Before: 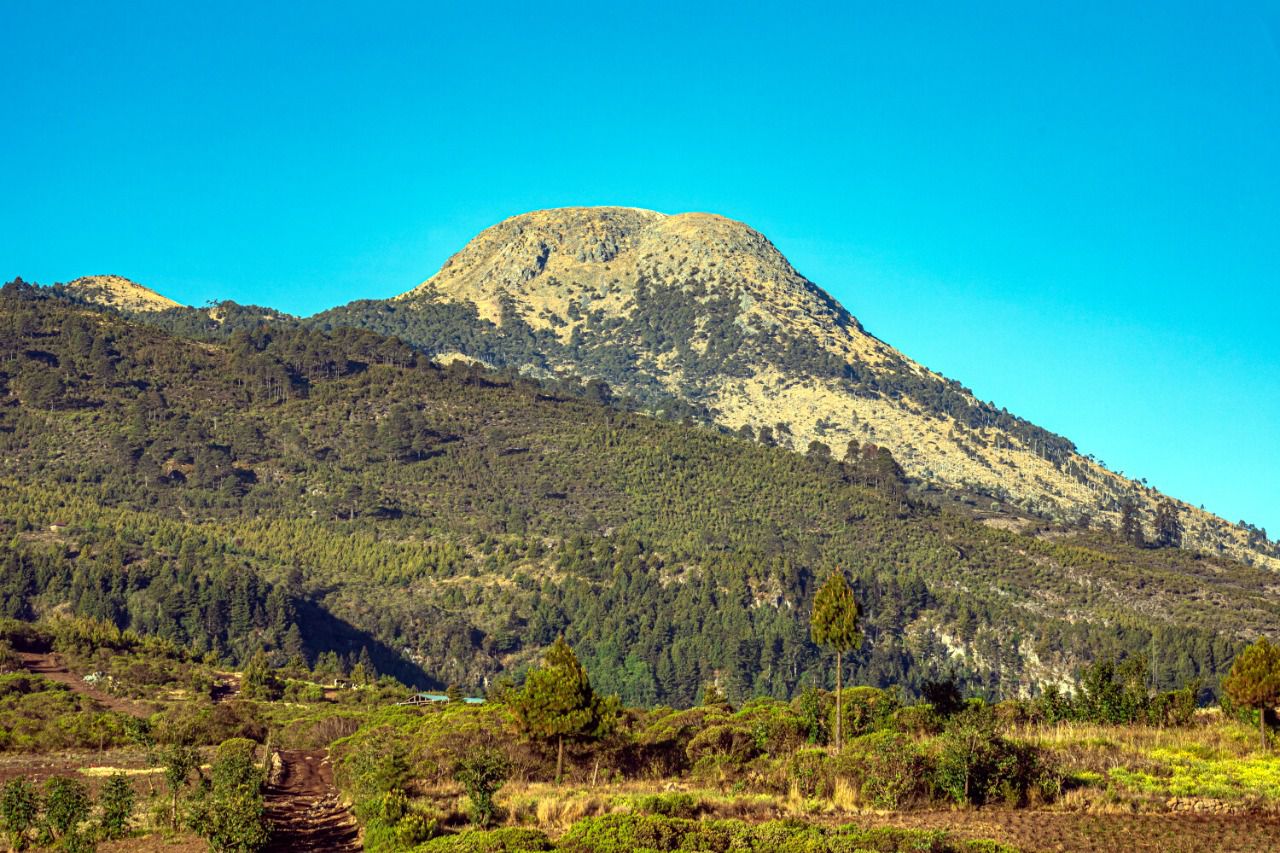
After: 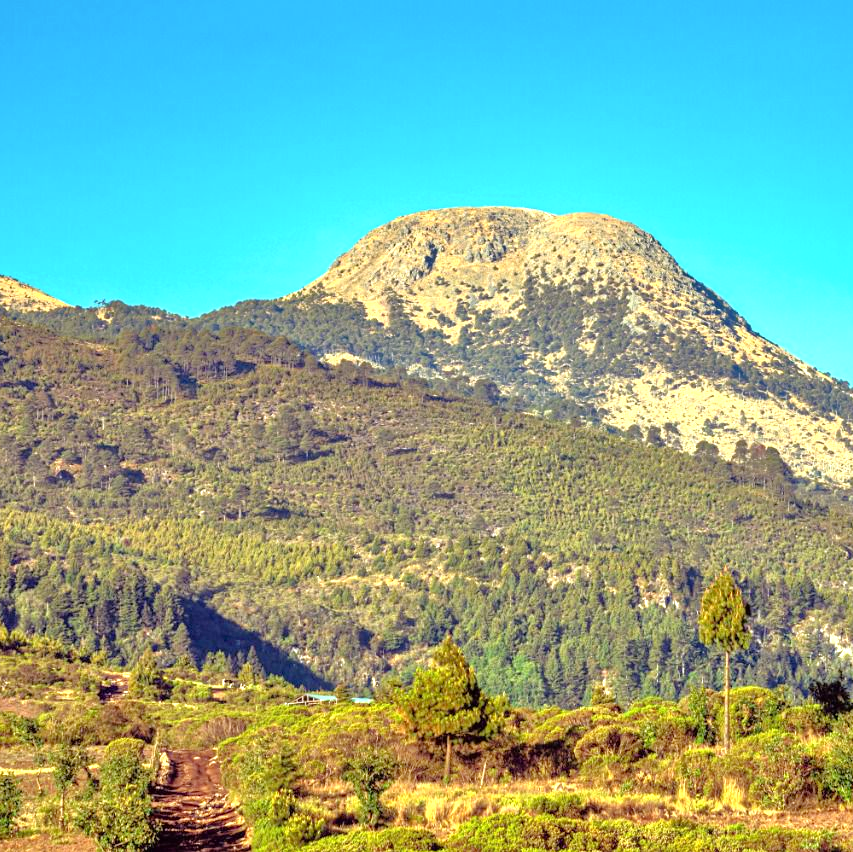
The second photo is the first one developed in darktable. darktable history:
graduated density: density 0.38 EV, hardness 21%, rotation -6.11°, saturation 32%
exposure: exposure 0.64 EV, compensate highlight preservation false
tone equalizer: -7 EV 0.15 EV, -6 EV 0.6 EV, -5 EV 1.15 EV, -4 EV 1.33 EV, -3 EV 1.15 EV, -2 EV 0.6 EV, -1 EV 0.15 EV, mask exposure compensation -0.5 EV
crop and rotate: left 8.786%, right 24.548%
